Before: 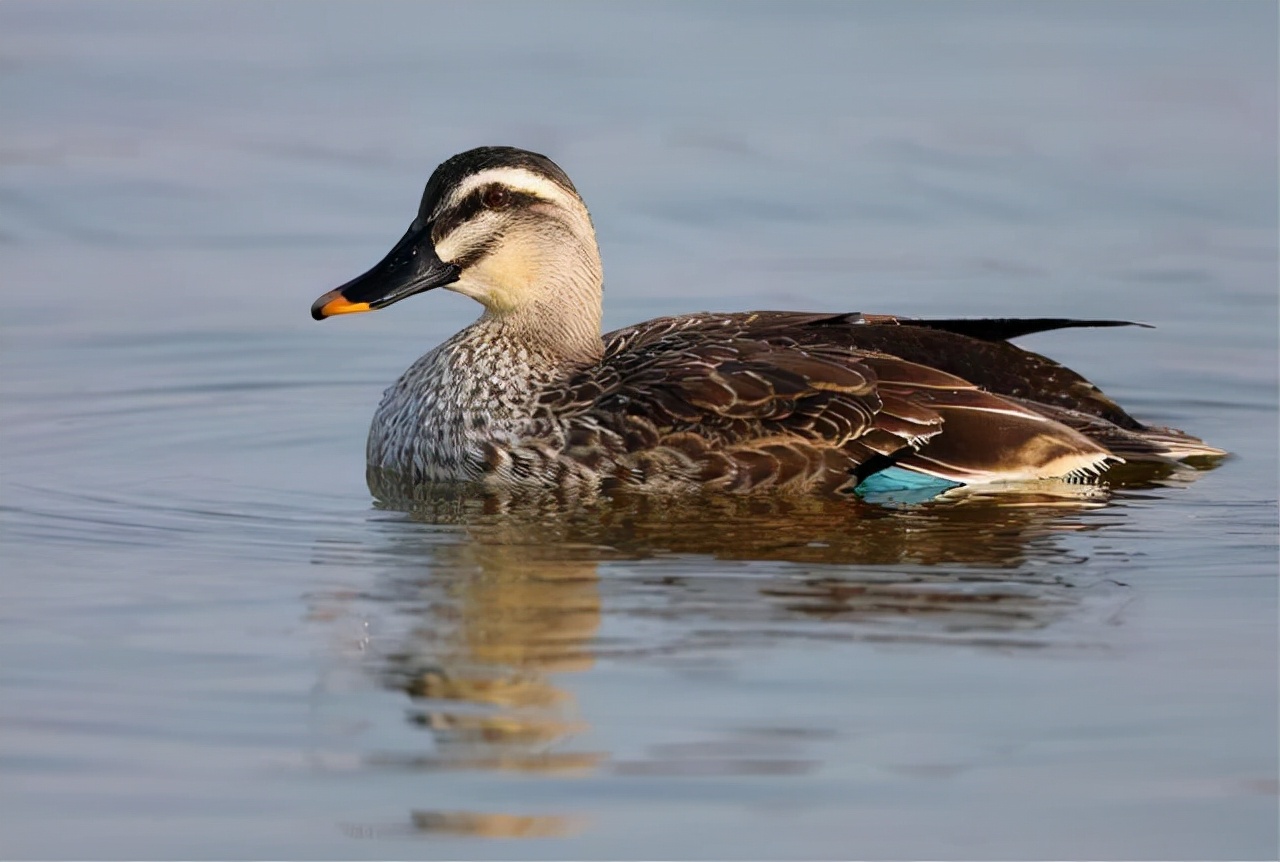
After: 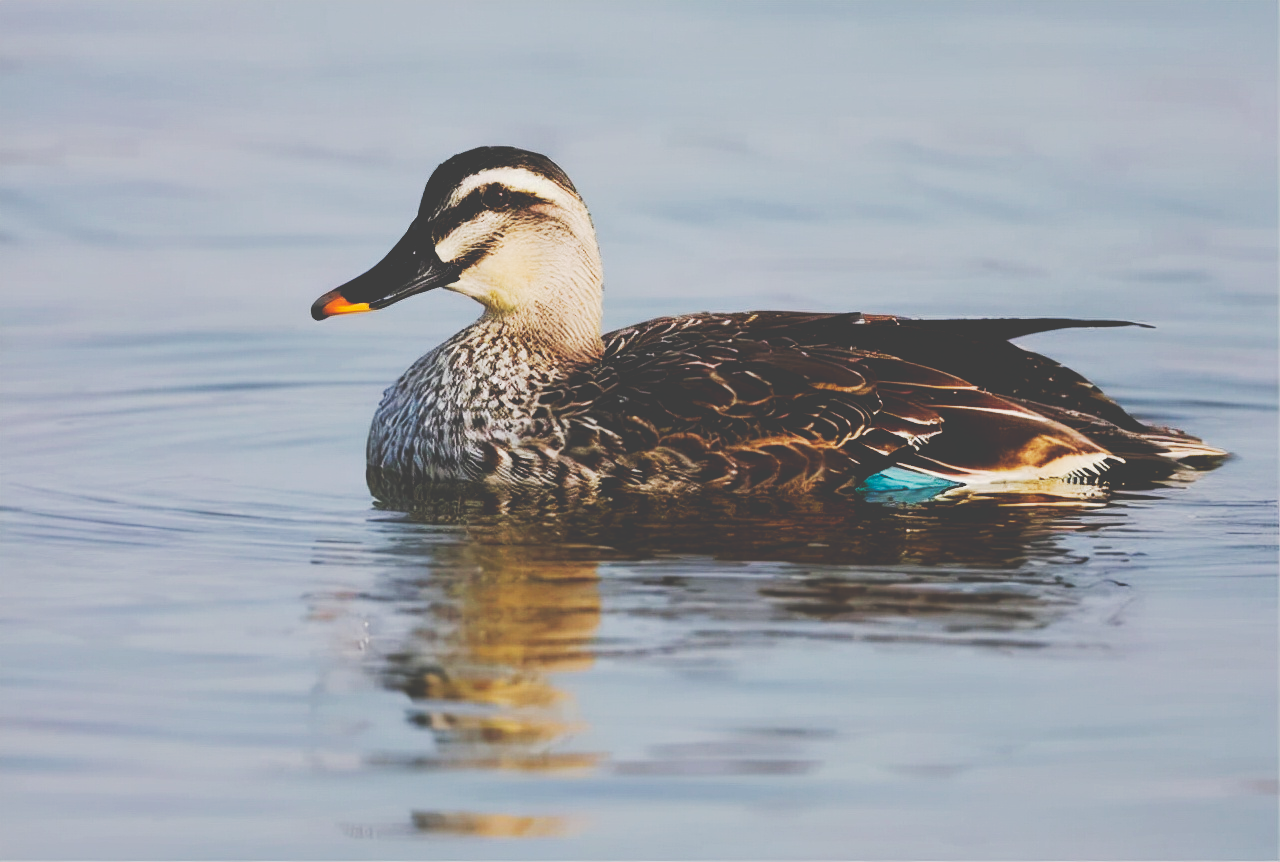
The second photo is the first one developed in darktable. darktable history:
contrast brightness saturation: contrast -0.08, brightness -0.04, saturation -0.11
tone curve: curves: ch0 [(0, 0) (0.003, 0.26) (0.011, 0.26) (0.025, 0.26) (0.044, 0.257) (0.069, 0.257) (0.1, 0.257) (0.136, 0.255) (0.177, 0.258) (0.224, 0.272) (0.277, 0.294) (0.335, 0.346) (0.399, 0.422) (0.468, 0.536) (0.543, 0.657) (0.623, 0.757) (0.709, 0.823) (0.801, 0.872) (0.898, 0.92) (1, 1)], preserve colors none
